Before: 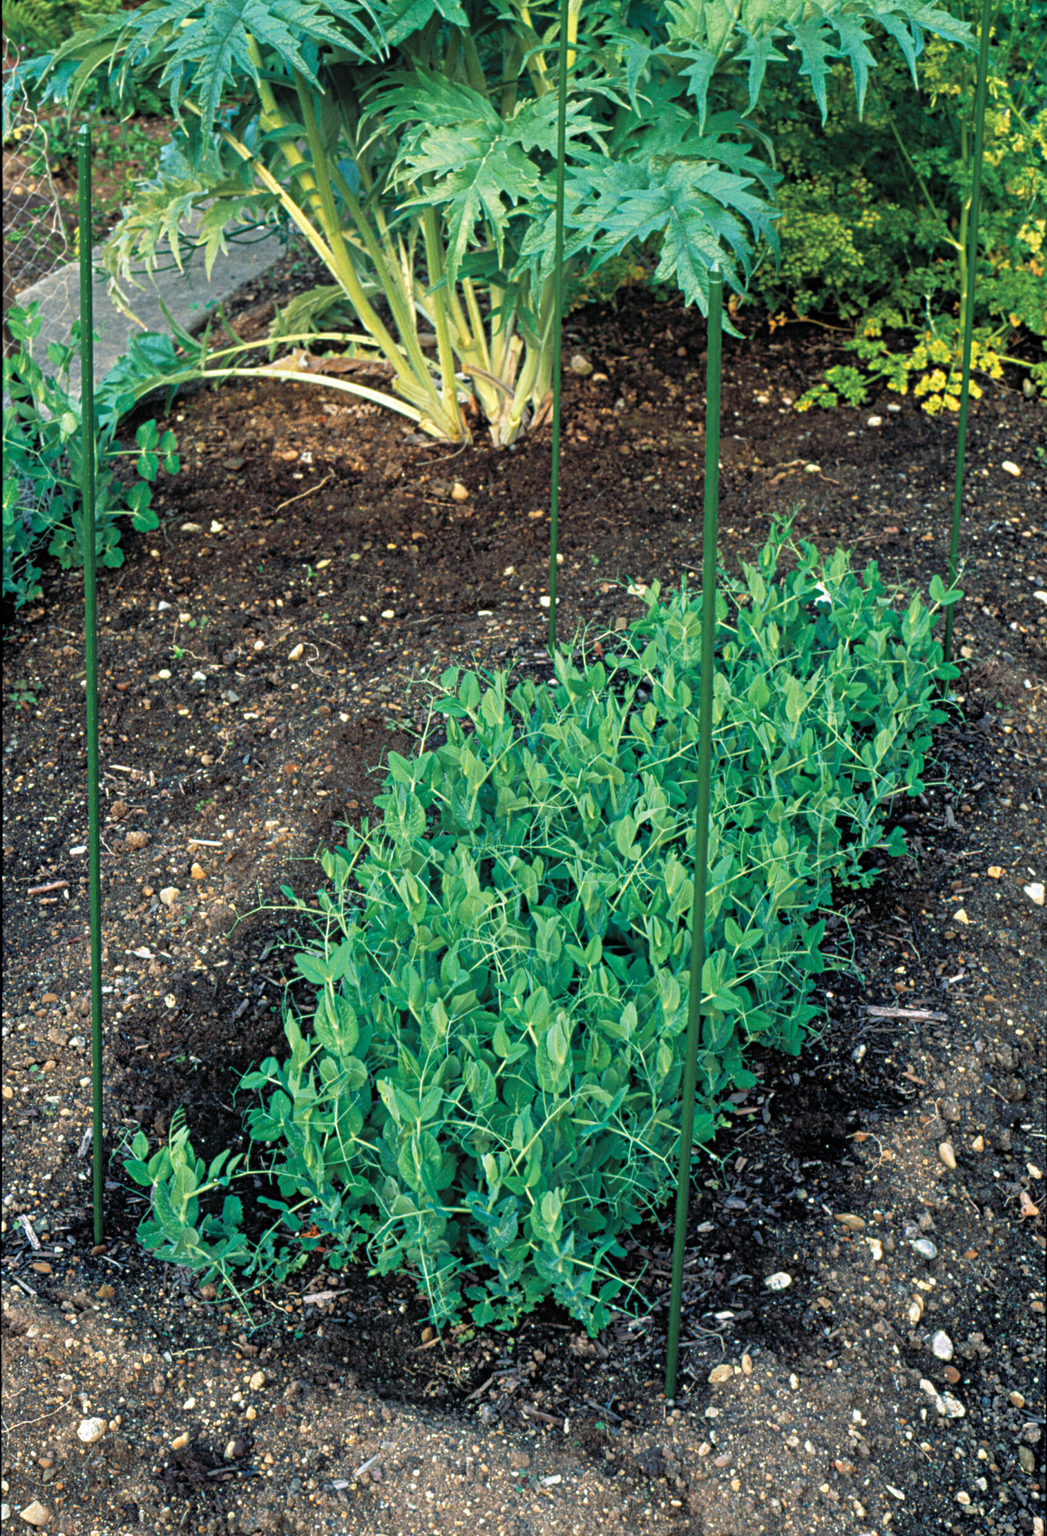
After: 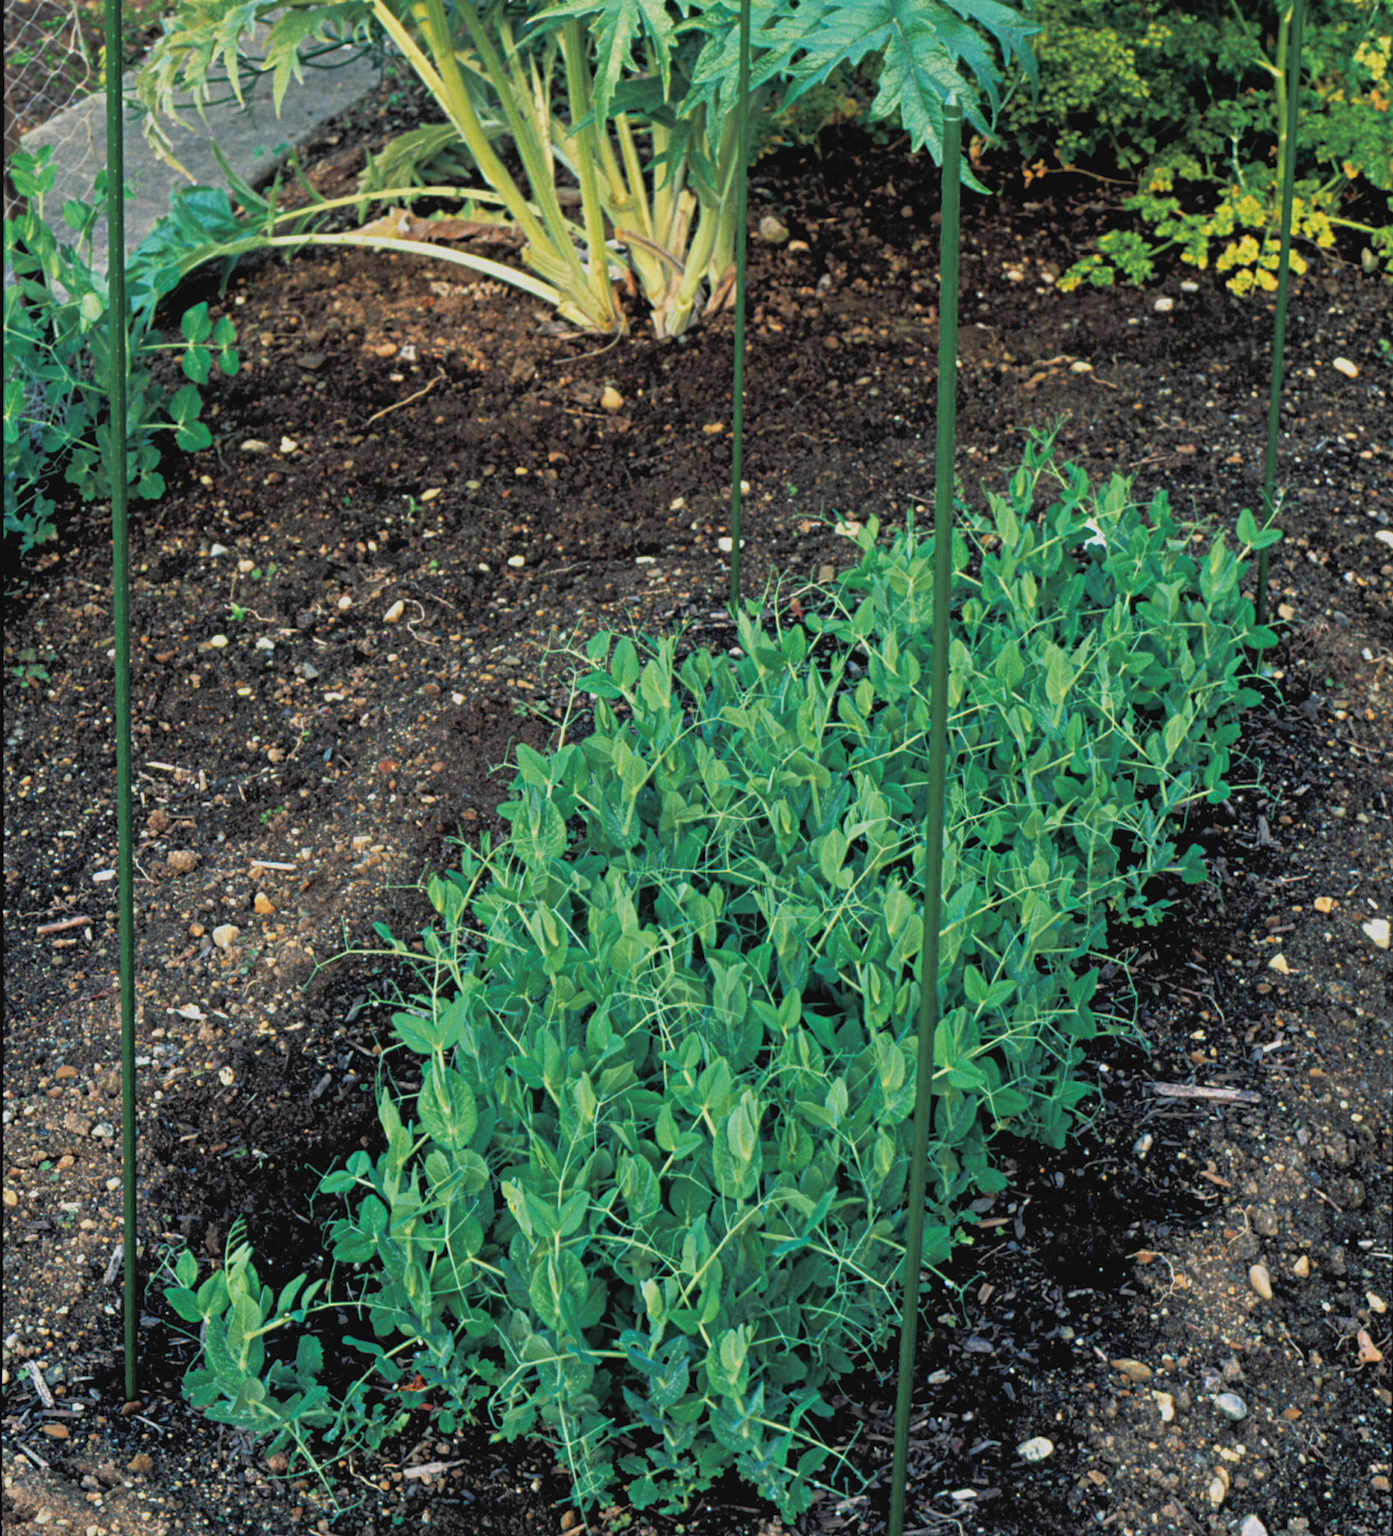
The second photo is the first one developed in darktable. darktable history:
contrast brightness saturation: saturation -0.061
filmic rgb: black relative exposure -7.94 EV, white relative exposure 4.17 EV, hardness 4.05, latitude 51.15%, contrast 1.012, shadows ↔ highlights balance 5.43%, color science v6 (2022)
crop and rotate: top 12.559%, bottom 12.309%
tone curve: curves: ch0 [(0.001, 0.042) (0.128, 0.16) (0.452, 0.42) (0.603, 0.566) (0.754, 0.733) (1, 1)]; ch1 [(0, 0) (0.325, 0.327) (0.412, 0.441) (0.473, 0.466) (0.5, 0.499) (0.549, 0.558) (0.617, 0.625) (0.713, 0.7) (1, 1)]; ch2 [(0, 0) (0.386, 0.397) (0.445, 0.47) (0.505, 0.498) (0.529, 0.524) (0.574, 0.569) (0.652, 0.641) (1, 1)], preserve colors none
